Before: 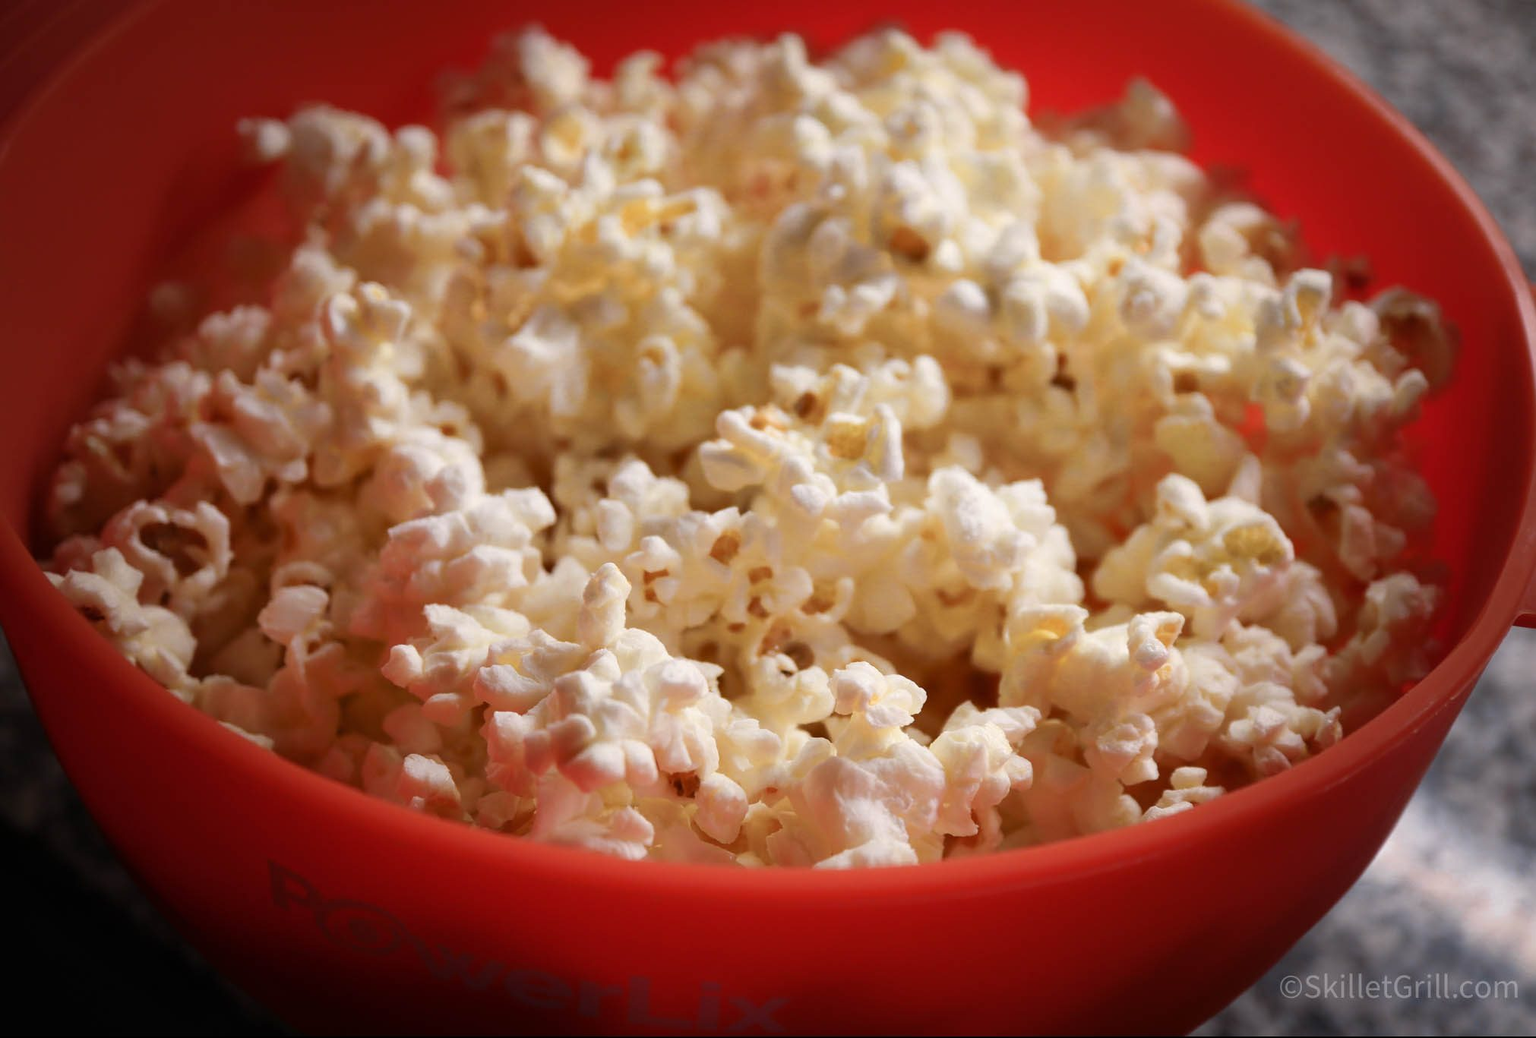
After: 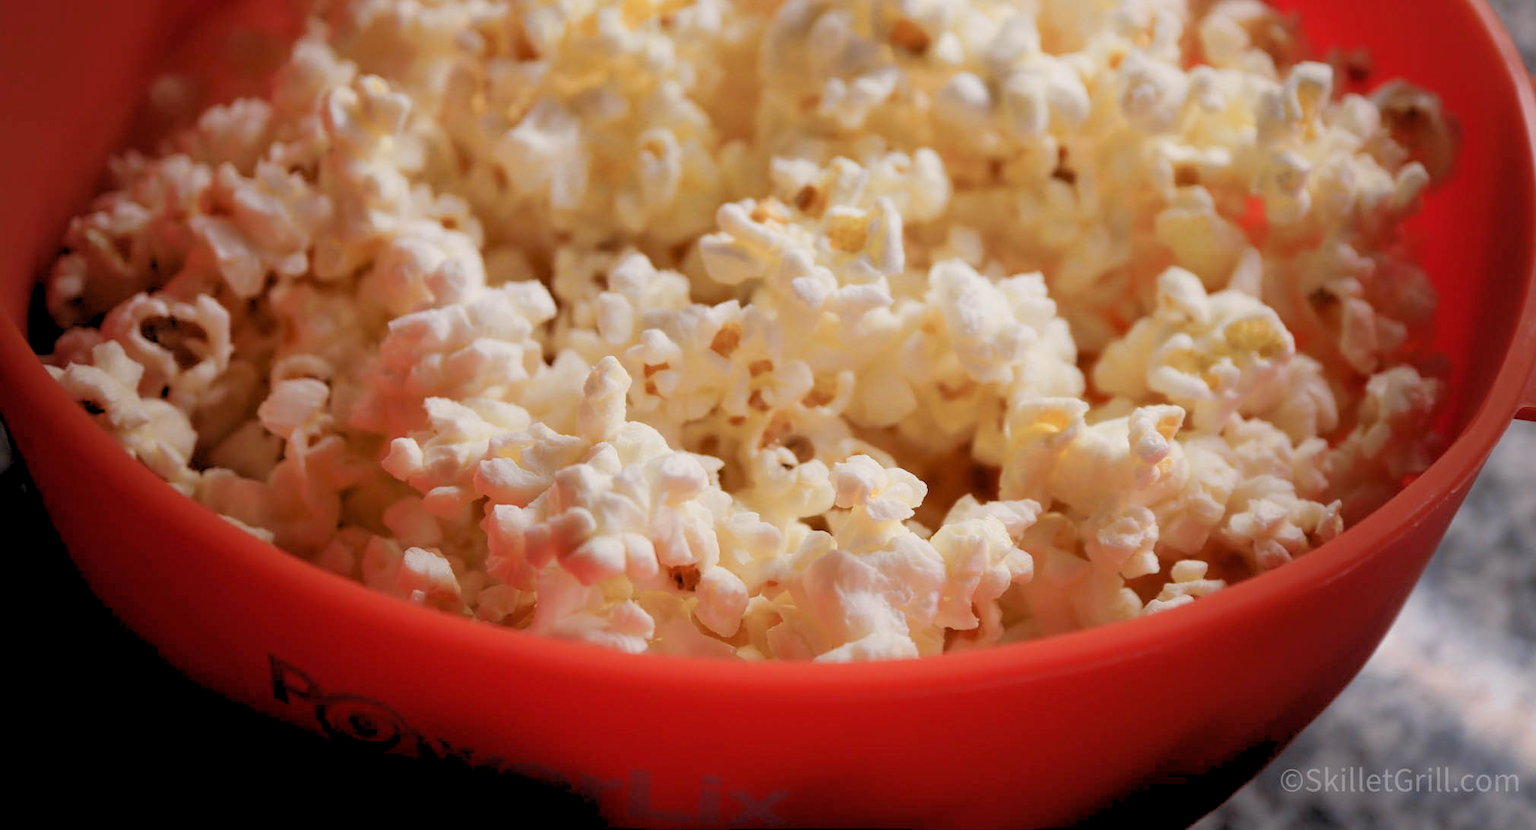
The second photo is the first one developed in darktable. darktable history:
rgb levels: preserve colors sum RGB, levels [[0.038, 0.433, 0.934], [0, 0.5, 1], [0, 0.5, 1]]
crop and rotate: top 19.998%
